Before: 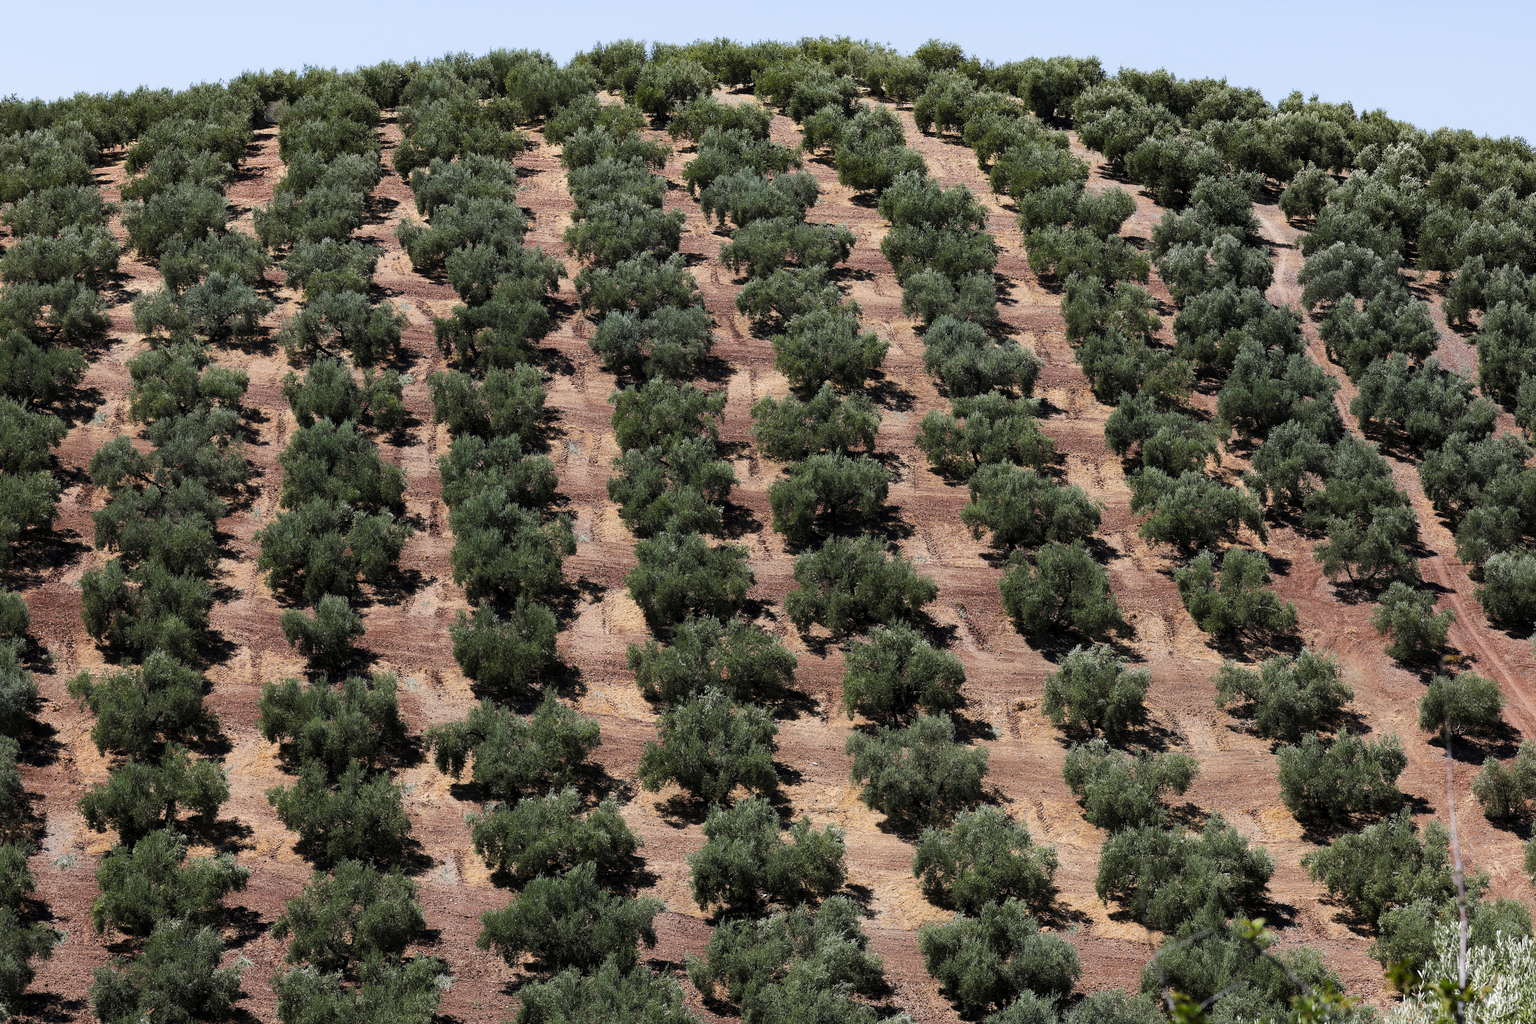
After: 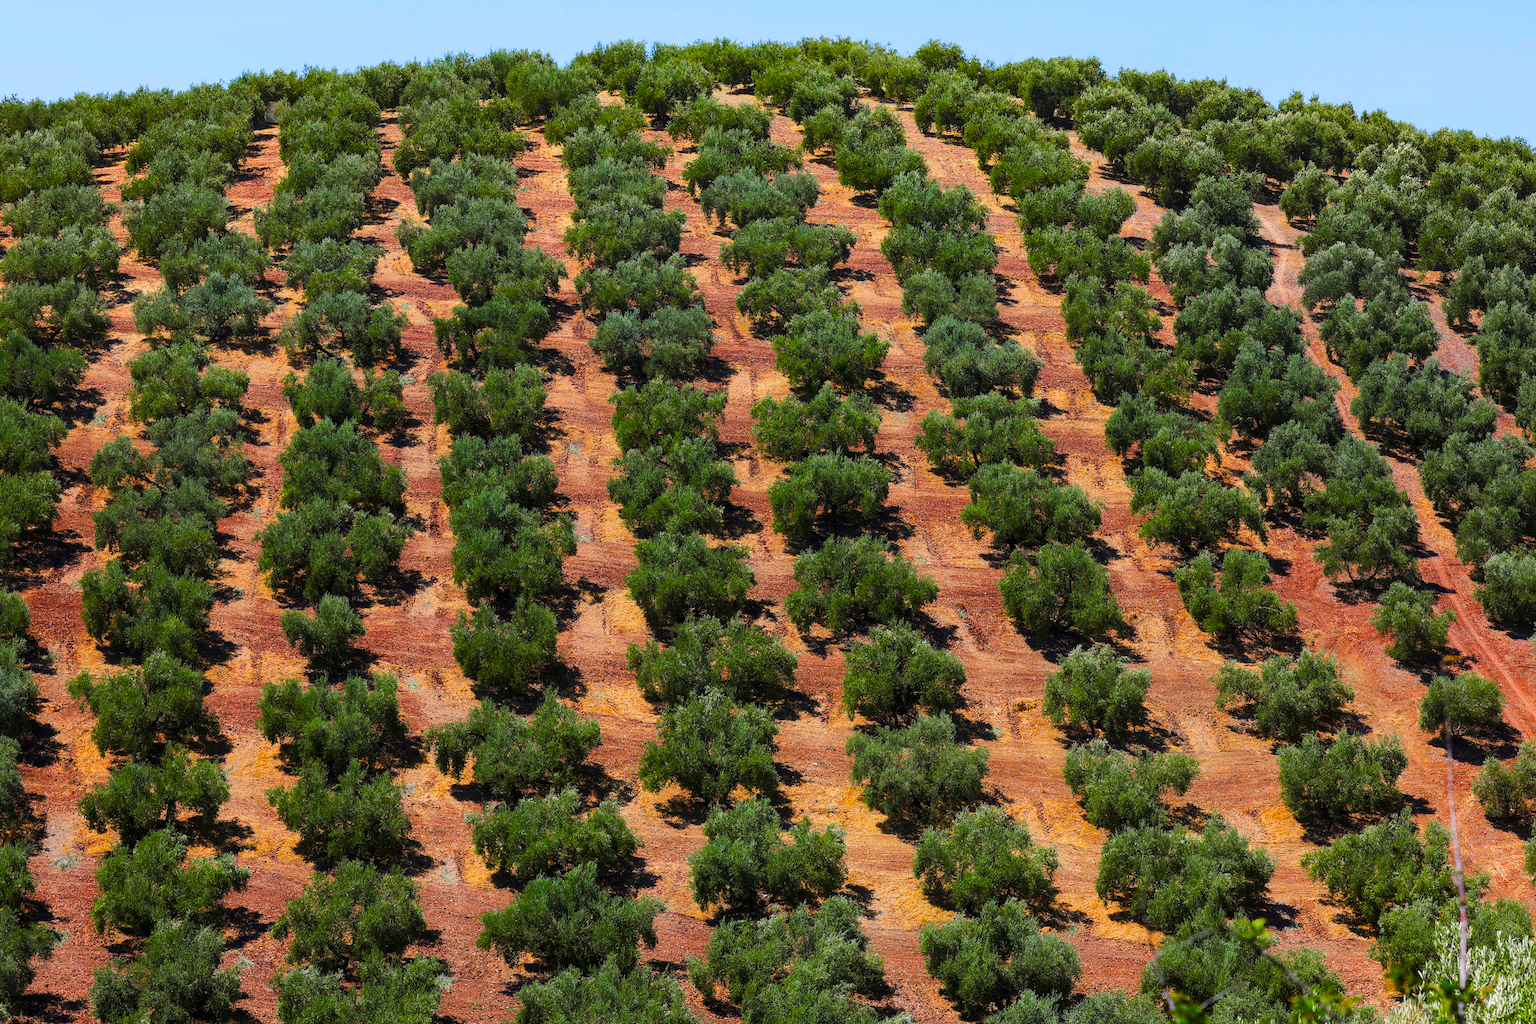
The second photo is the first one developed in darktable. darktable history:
local contrast: detail 109%
color correction: highlights b* 0.059, saturation 1.83
color balance rgb: perceptual saturation grading › global saturation 30.874%
